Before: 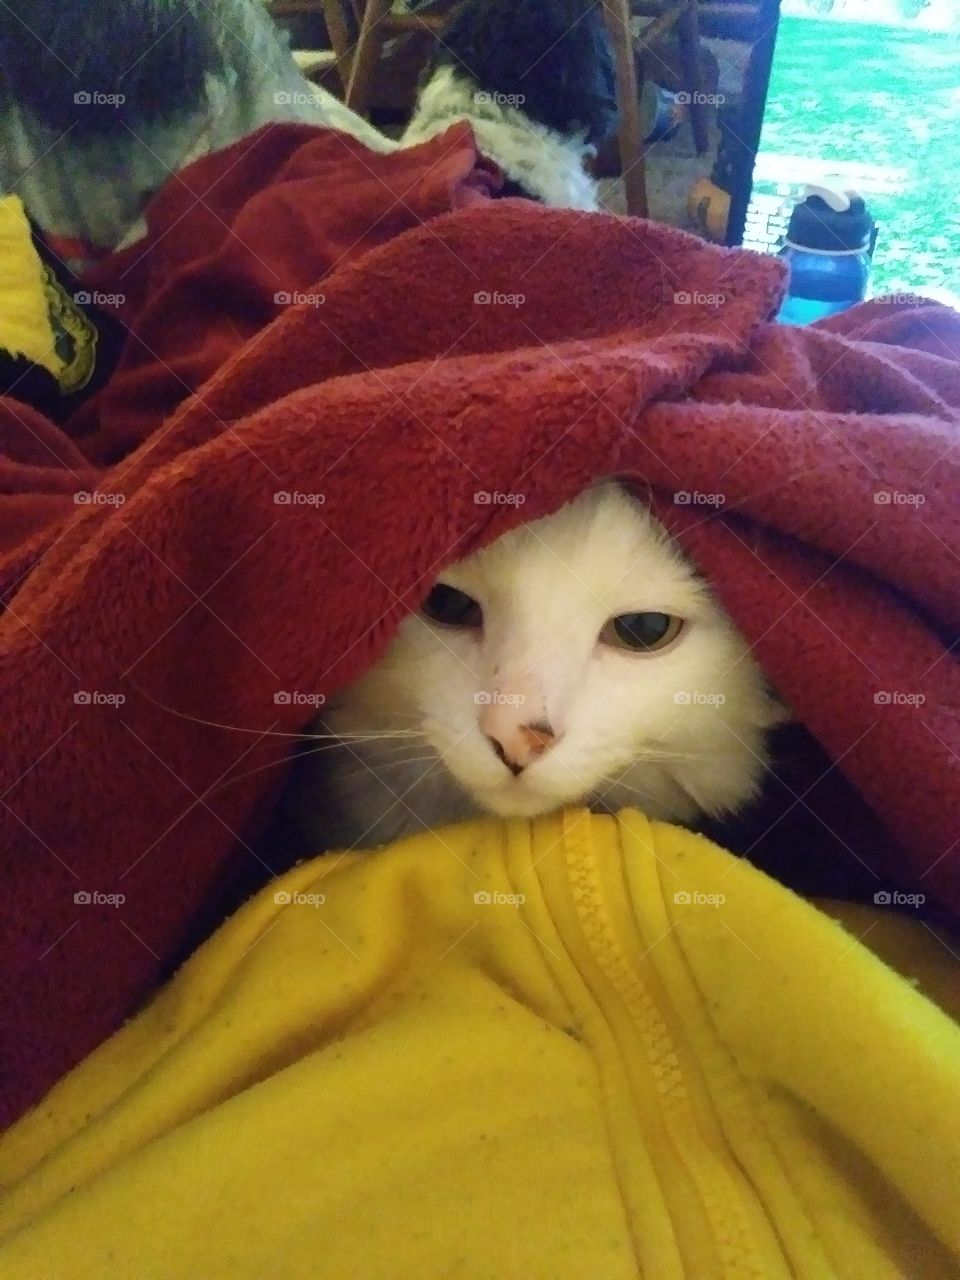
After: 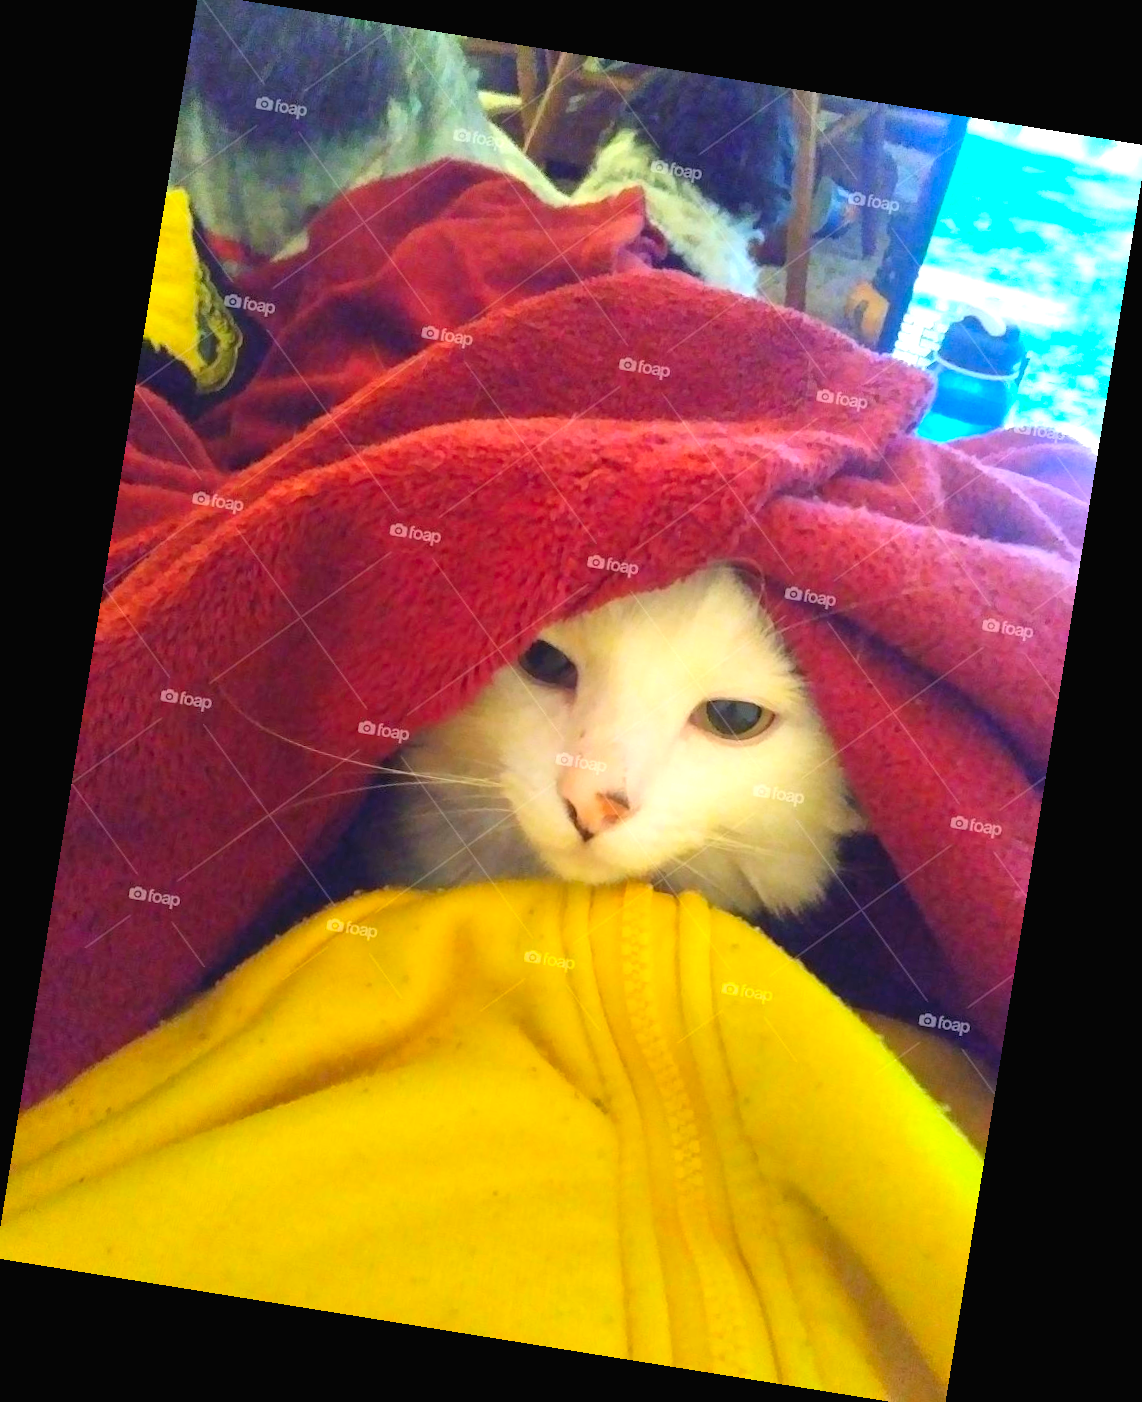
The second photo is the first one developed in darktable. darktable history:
crop: left 0.434%, top 0.485%, right 0.244%, bottom 0.386%
rotate and perspective: rotation 9.12°, automatic cropping off
contrast brightness saturation: contrast 0.07, brightness 0.18, saturation 0.4
exposure: black level correction 0, exposure 0.7 EV, compensate exposure bias true, compensate highlight preservation false
